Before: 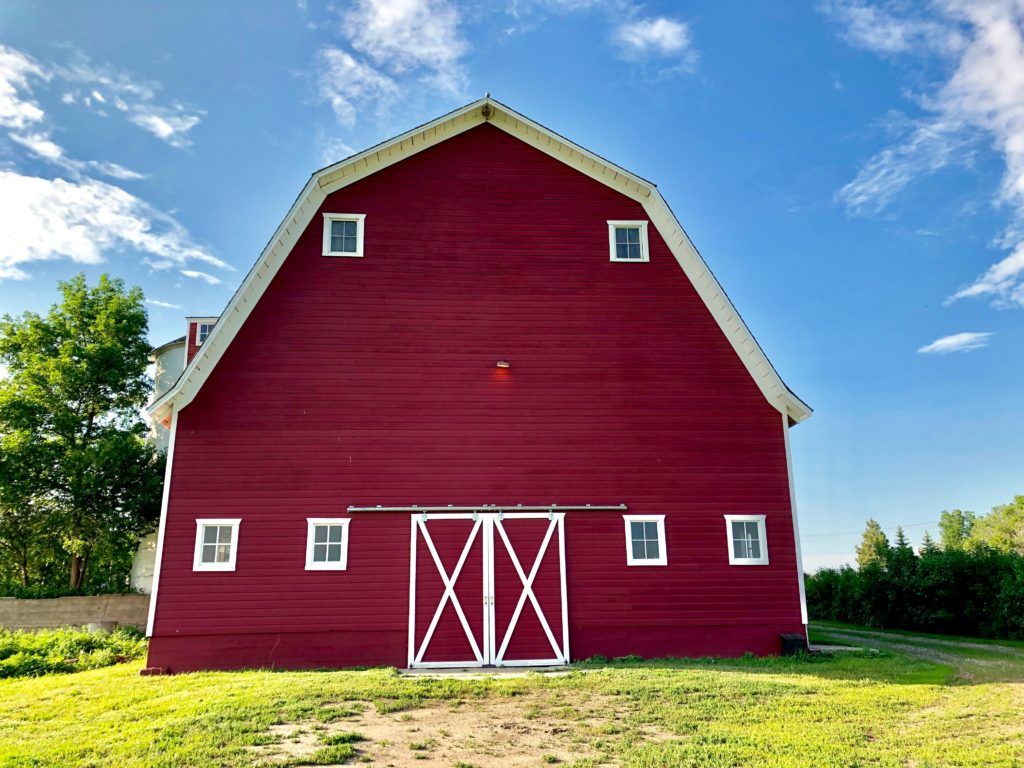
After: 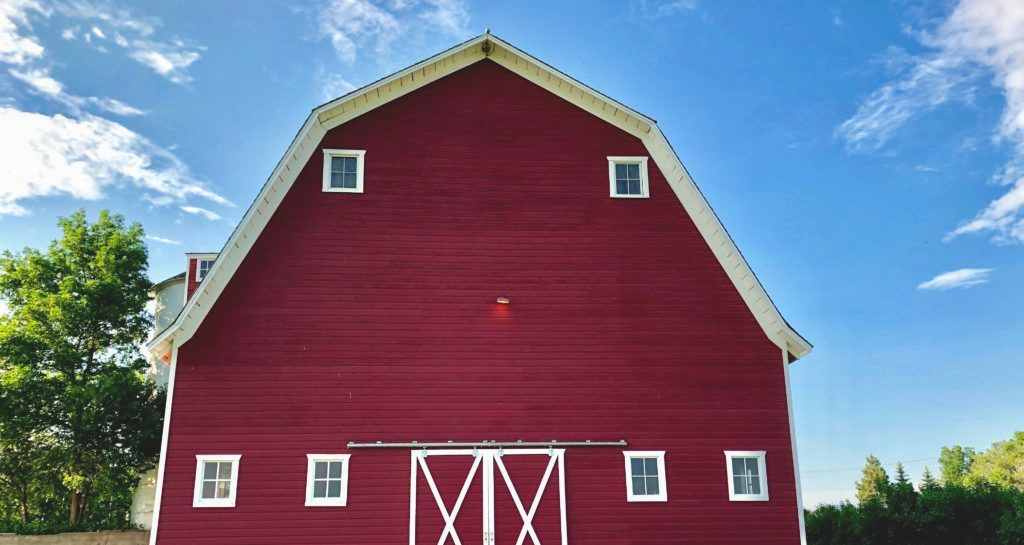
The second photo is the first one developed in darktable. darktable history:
exposure: black level correction -0.015, exposure -0.128 EV, compensate highlight preservation false
crop and rotate: top 8.429%, bottom 20.604%
contrast brightness saturation: contrast 0.1, brightness 0.032, saturation 0.09
local contrast: highlights 100%, shadows 103%, detail 119%, midtone range 0.2
